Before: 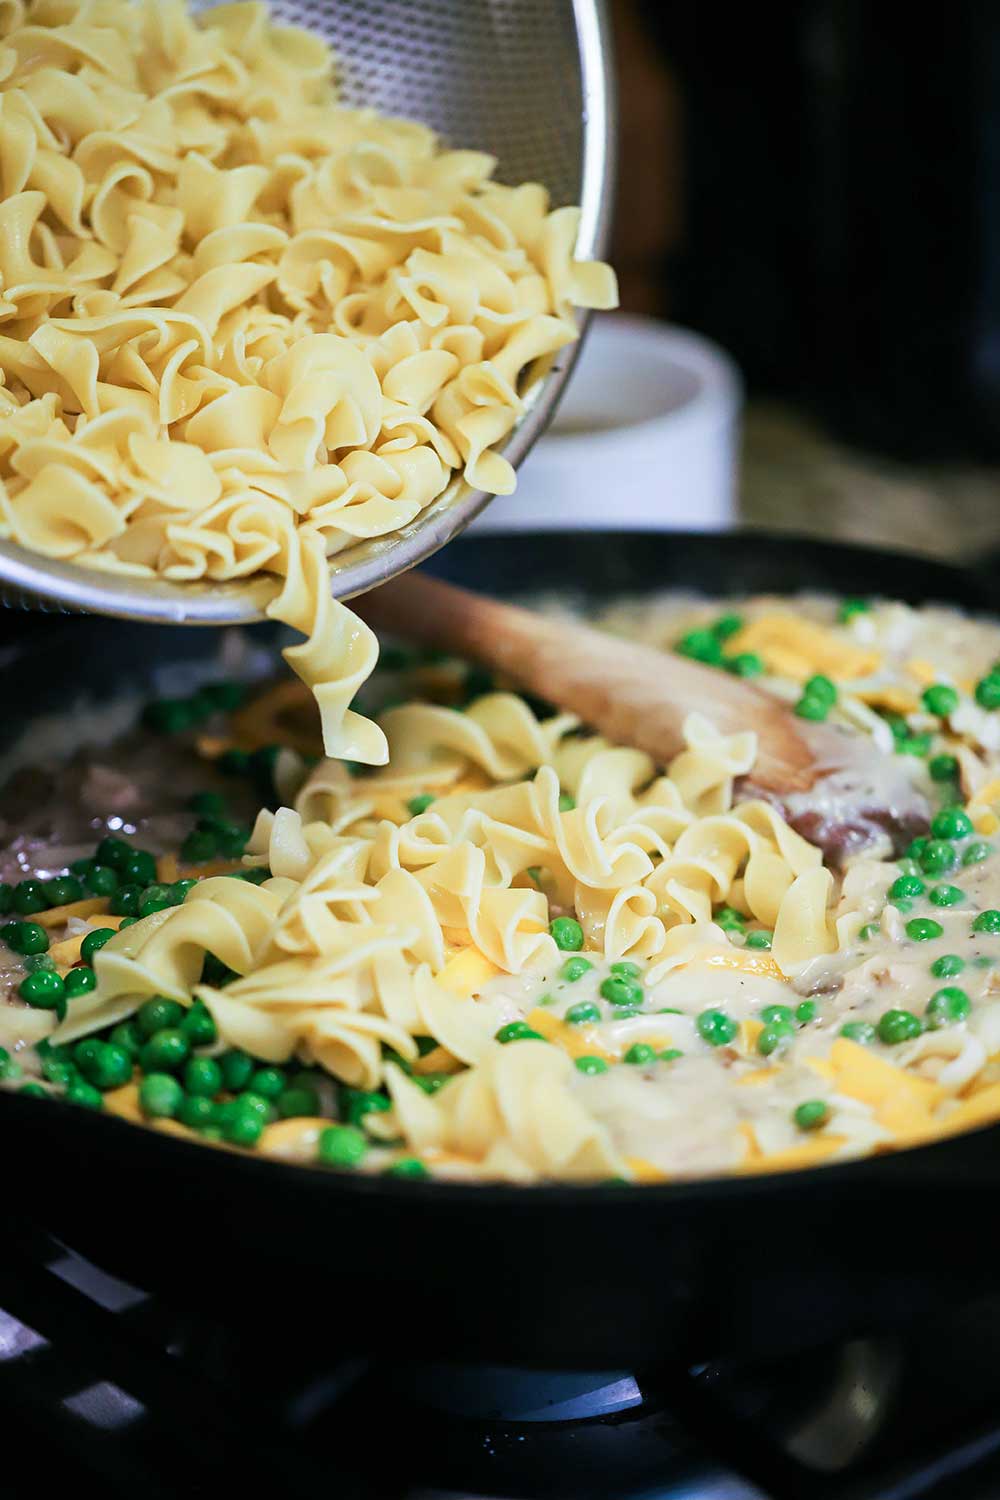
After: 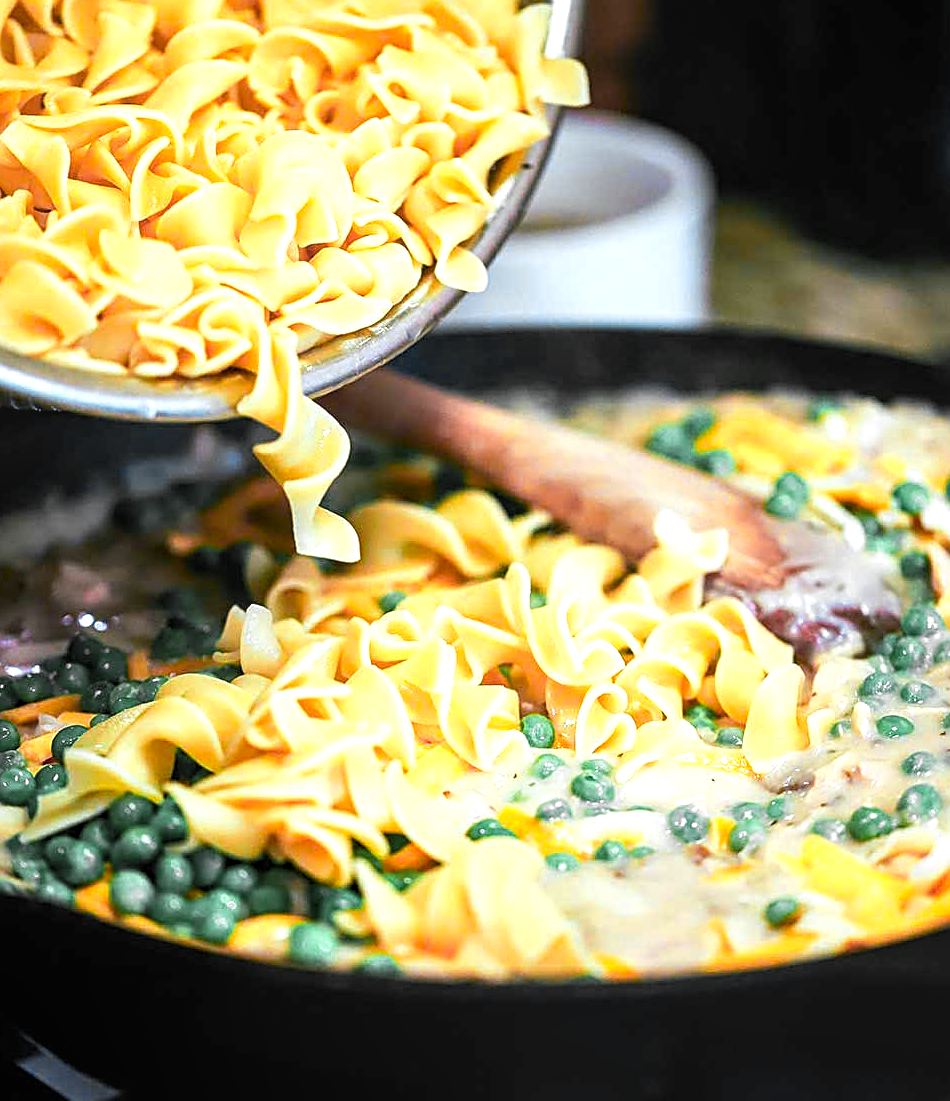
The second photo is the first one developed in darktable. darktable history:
sharpen: on, module defaults
color zones: curves: ch0 [(0.257, 0.558) (0.75, 0.565)]; ch1 [(0.004, 0.857) (0.14, 0.416) (0.257, 0.695) (0.442, 0.032) (0.736, 0.266) (0.891, 0.741)]; ch2 [(0, 0.623) (0.112, 0.436) (0.271, 0.474) (0.516, 0.64) (0.743, 0.286)]
local contrast: on, module defaults
crop and rotate: left 2.997%, top 13.64%, right 1.904%, bottom 12.896%
exposure: black level correction 0.001, exposure 0.499 EV, compensate exposure bias true, compensate highlight preservation false
color balance rgb: perceptual saturation grading › global saturation 6.105%, saturation formula JzAzBz (2021)
